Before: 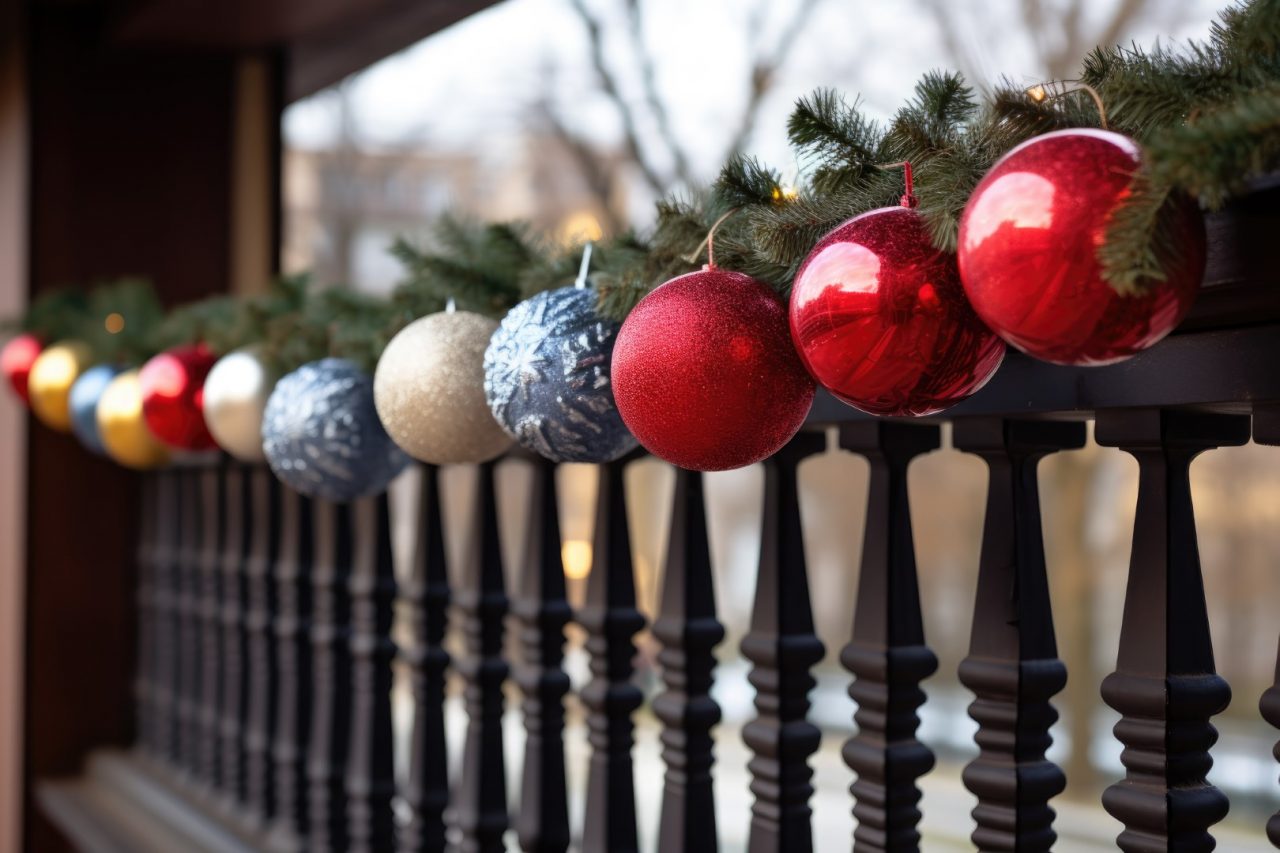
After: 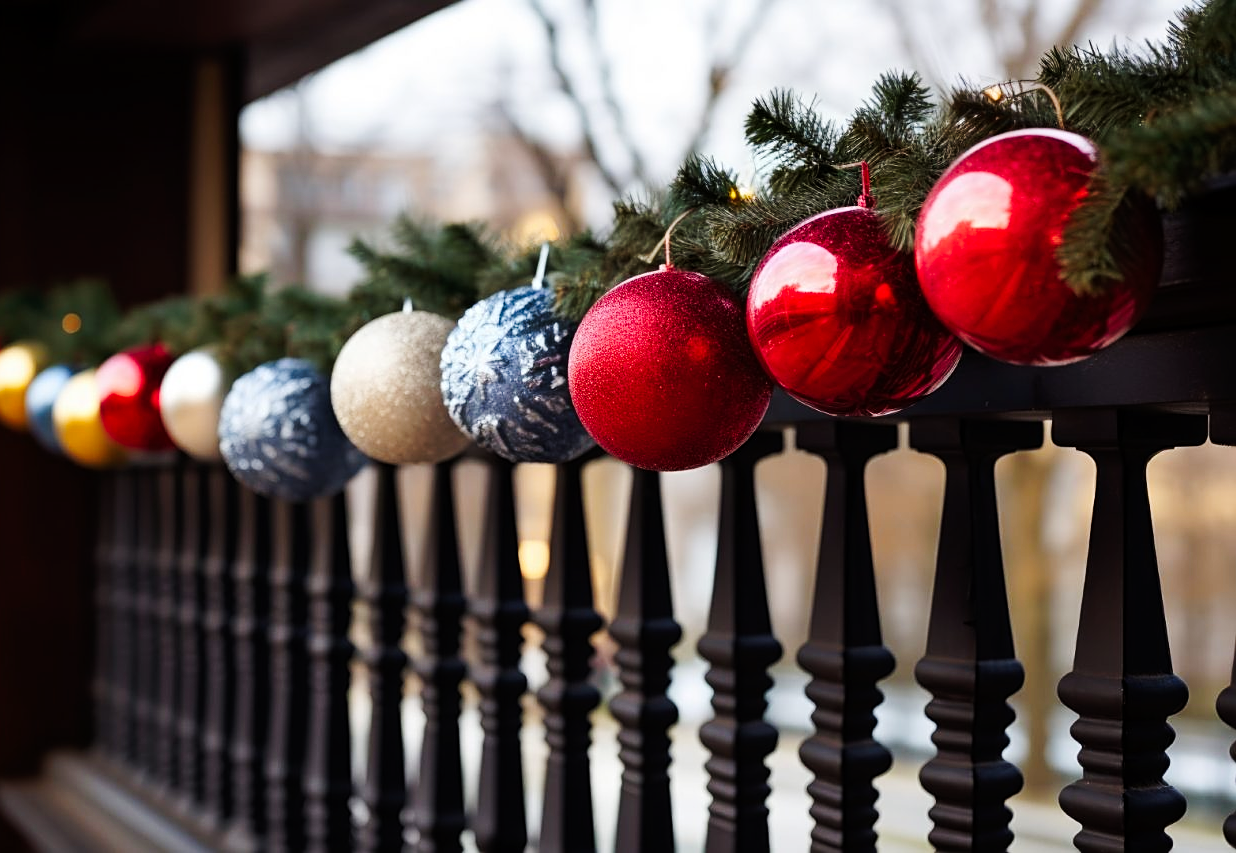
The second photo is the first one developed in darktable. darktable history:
crop and rotate: left 3.417%
sharpen: on, module defaults
tone curve: curves: ch0 [(0, 0) (0.126, 0.061) (0.338, 0.285) (0.494, 0.518) (0.703, 0.762) (1, 1)]; ch1 [(0, 0) (0.389, 0.313) (0.457, 0.442) (0.5, 0.501) (0.55, 0.578) (1, 1)]; ch2 [(0, 0) (0.44, 0.424) (0.501, 0.499) (0.557, 0.564) (0.613, 0.67) (0.707, 0.746) (1, 1)], preserve colors none
